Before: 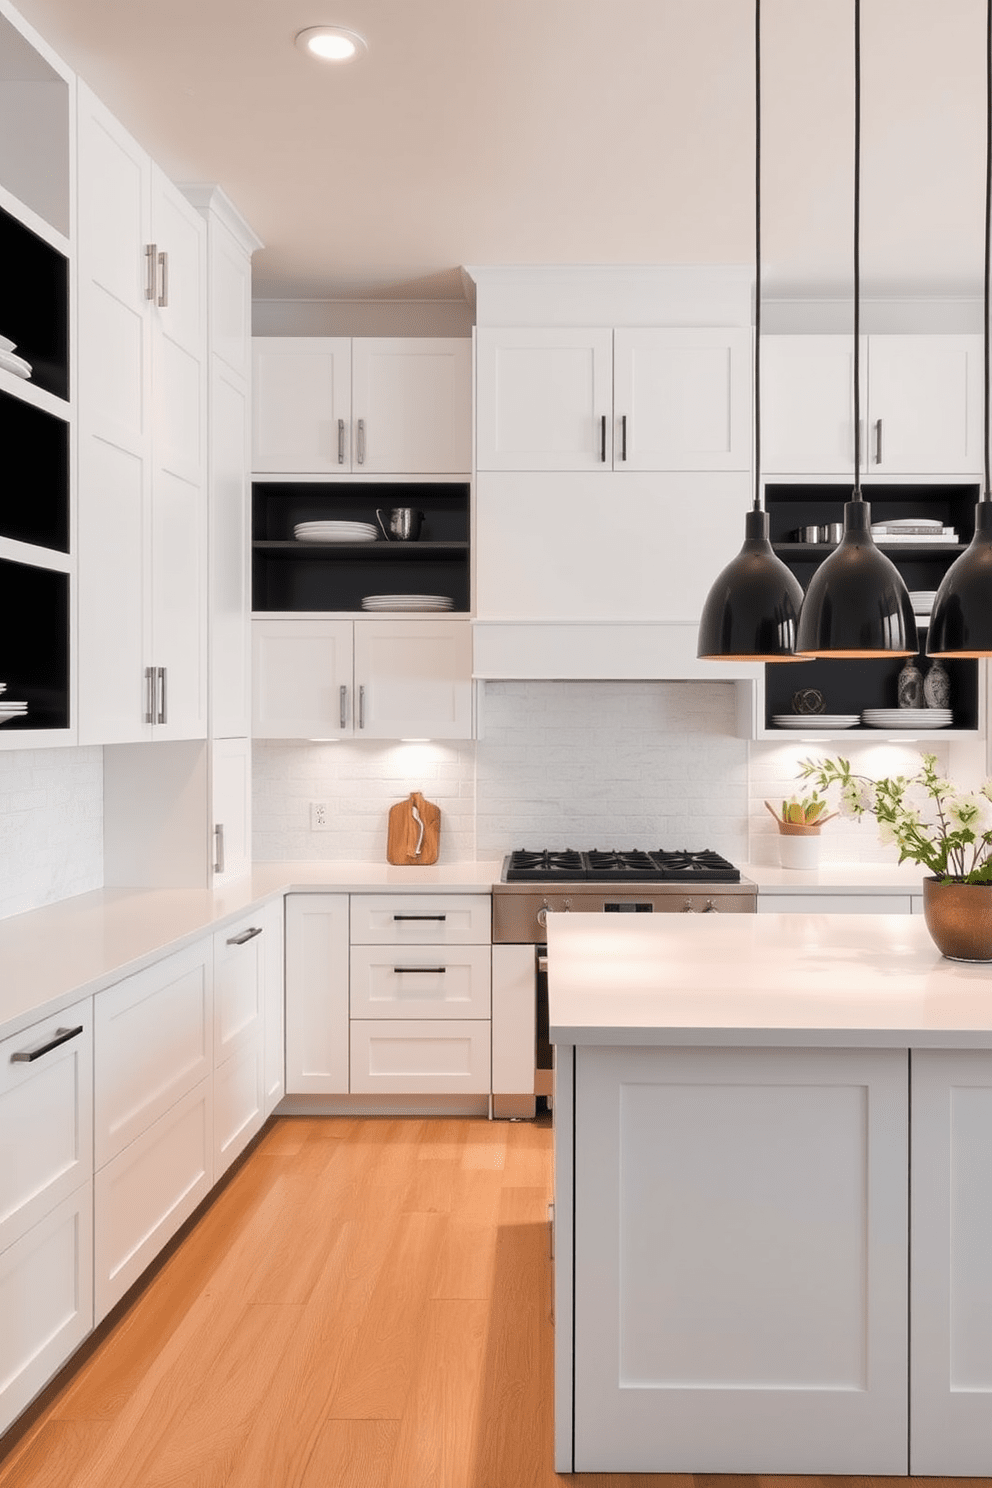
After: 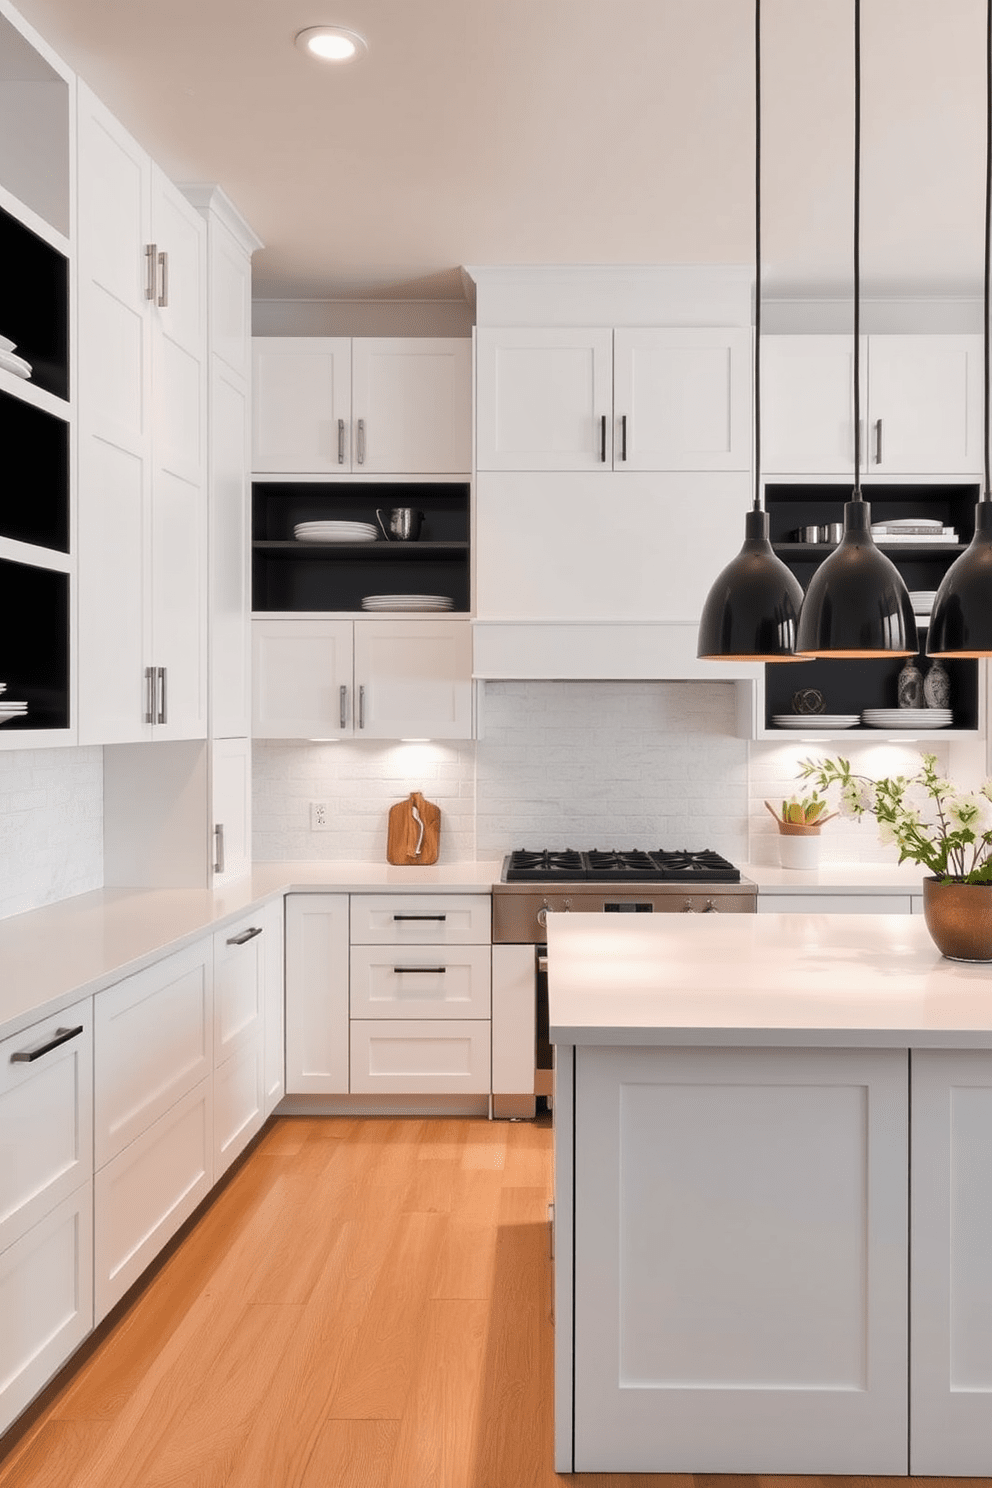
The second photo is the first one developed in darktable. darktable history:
shadows and highlights: shadows 32.29, highlights -32.98, soften with gaussian
